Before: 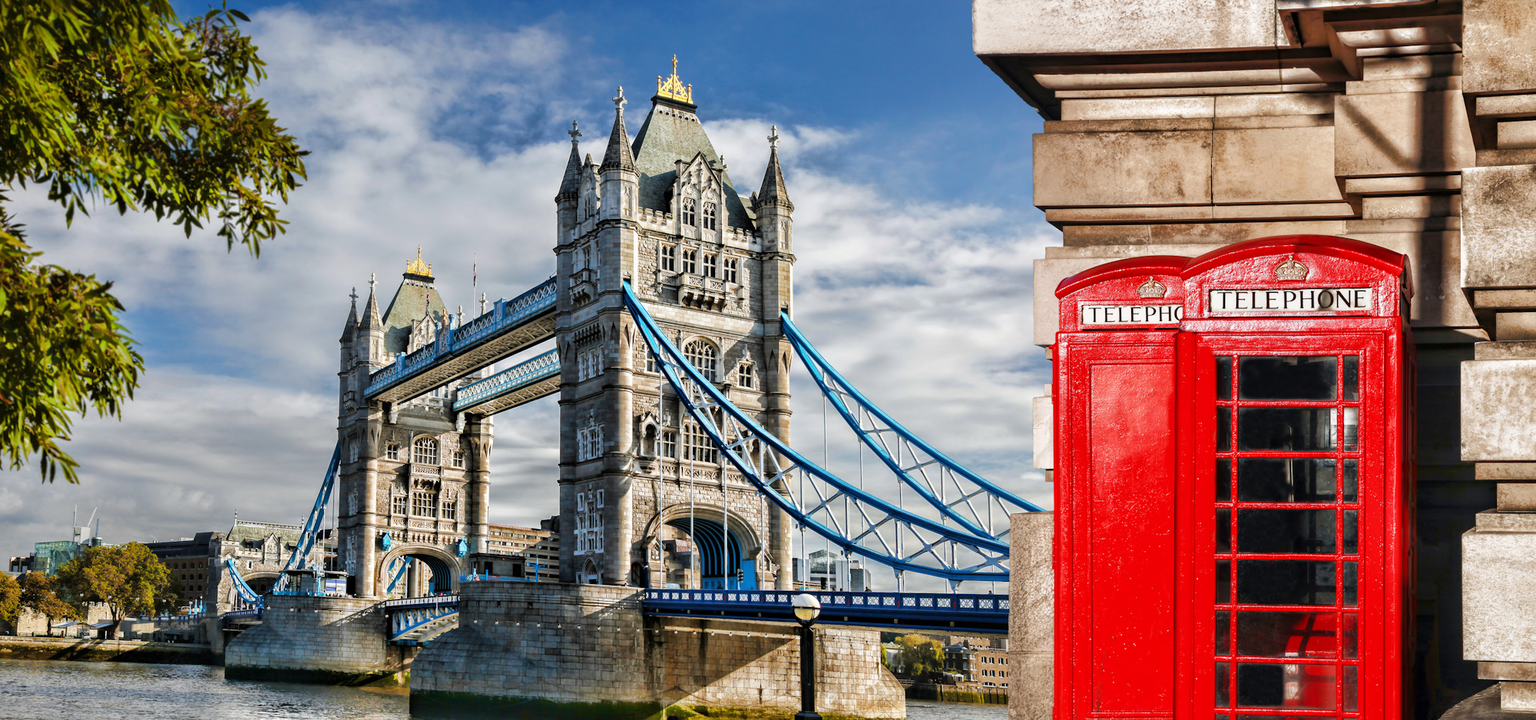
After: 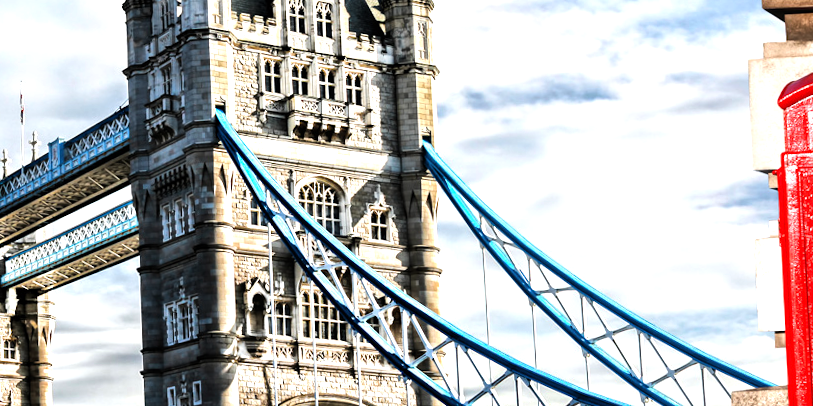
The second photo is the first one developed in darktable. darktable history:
crop: left 30%, top 30%, right 30%, bottom 30%
tone equalizer: -8 EV -1.08 EV, -7 EV -1.01 EV, -6 EV -0.867 EV, -5 EV -0.578 EV, -3 EV 0.578 EV, -2 EV 0.867 EV, -1 EV 1.01 EV, +0 EV 1.08 EV, edges refinement/feathering 500, mask exposure compensation -1.57 EV, preserve details no
rotate and perspective: rotation -2.29°, automatic cropping off
